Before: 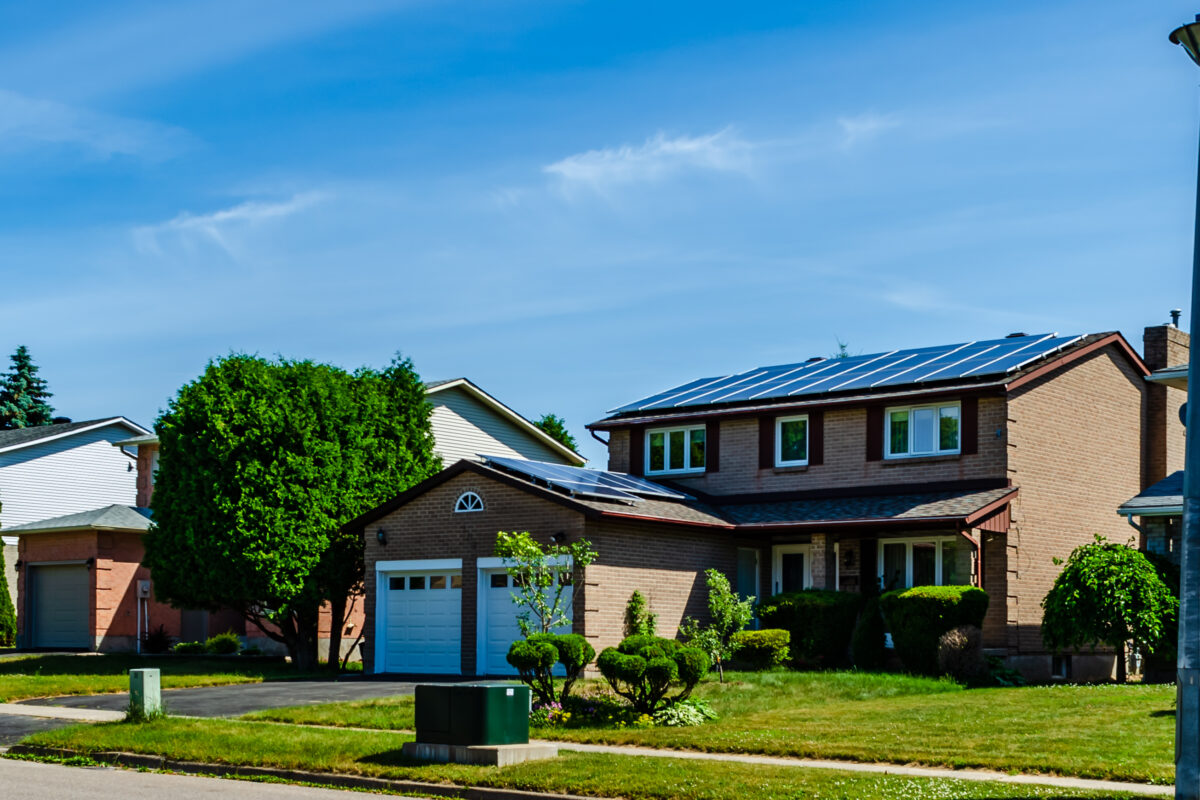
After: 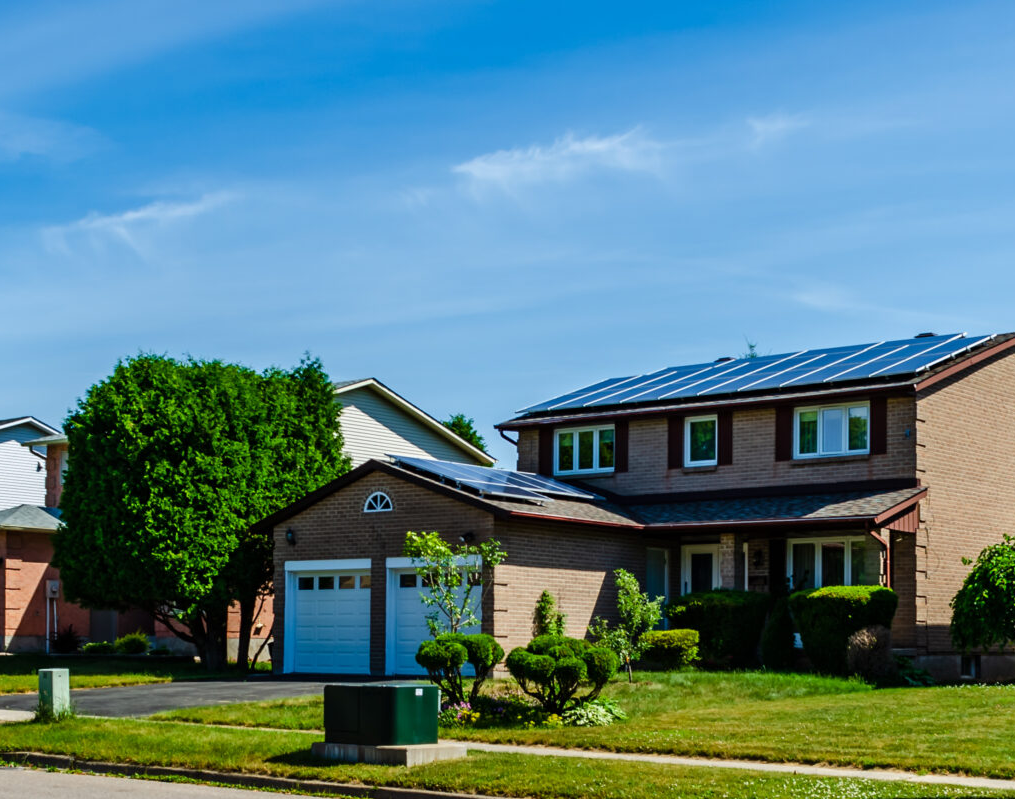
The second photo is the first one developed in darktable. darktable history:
crop: left 7.603%, right 7.791%
